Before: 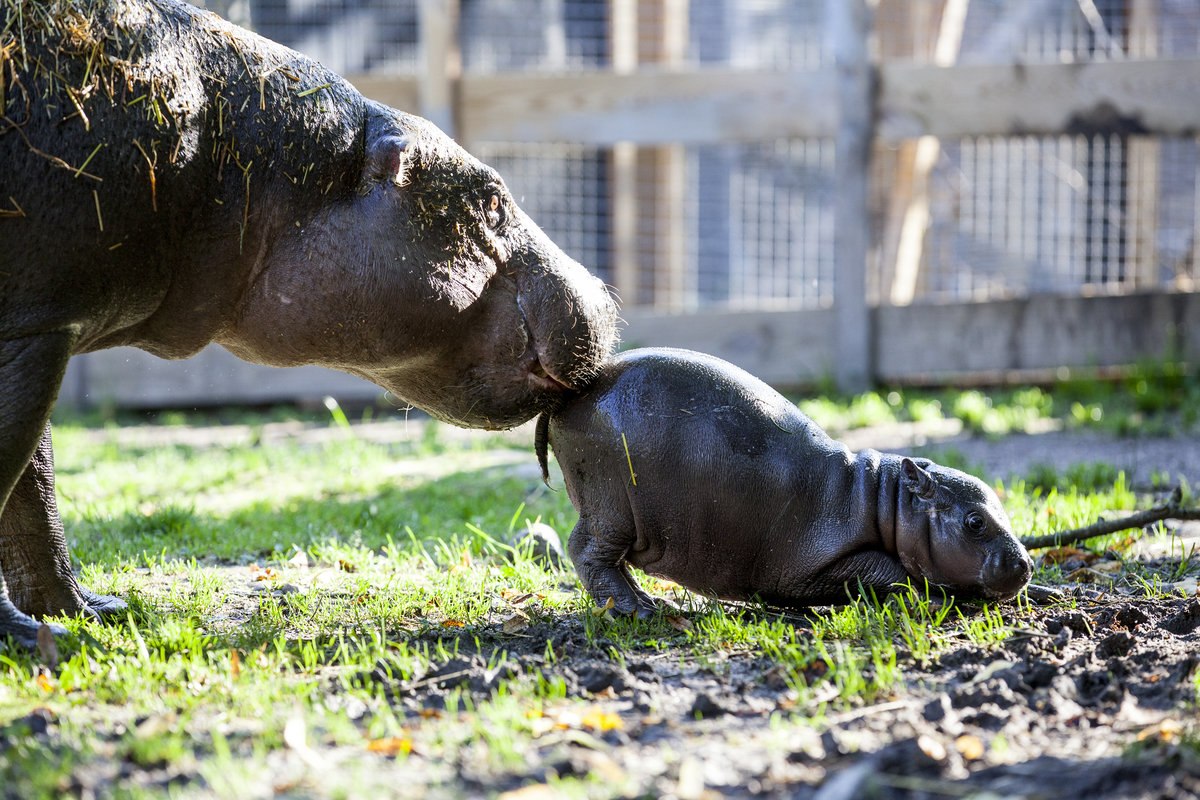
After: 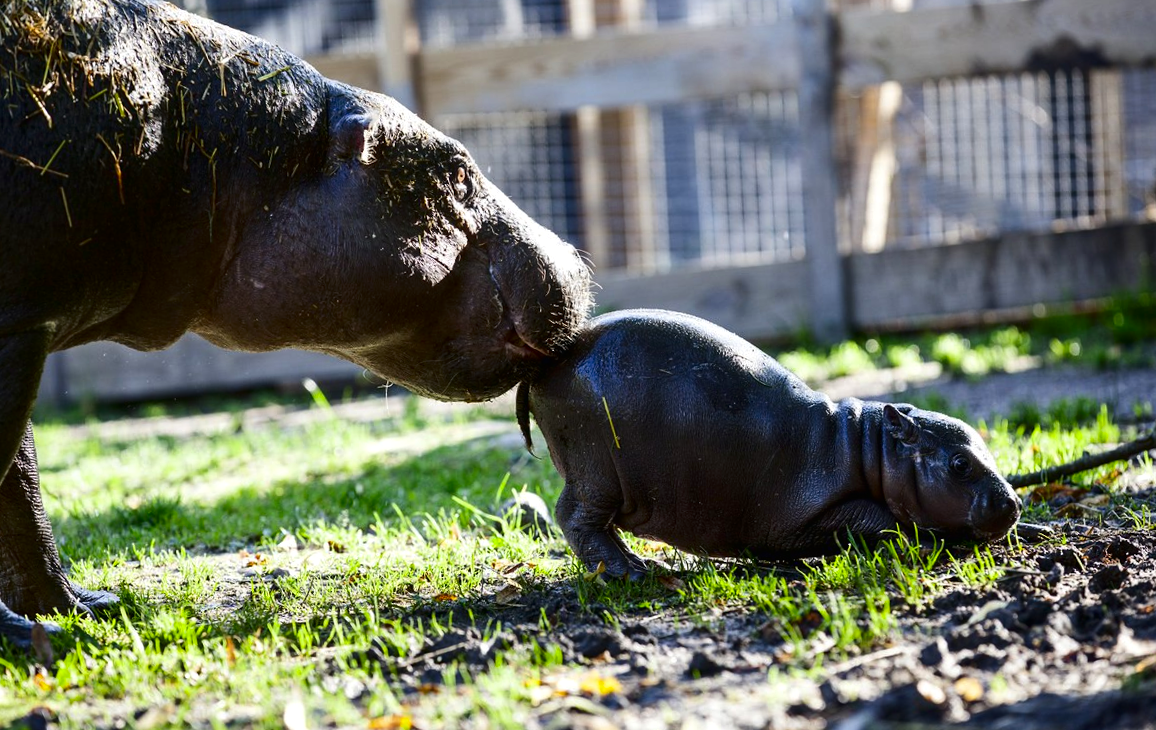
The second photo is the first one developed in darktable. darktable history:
exposure: black level correction -0.005, exposure 0.054 EV, compensate highlight preservation false
rotate and perspective: rotation -3.52°, crop left 0.036, crop right 0.964, crop top 0.081, crop bottom 0.919
contrast brightness saturation: contrast 0.1, brightness -0.26, saturation 0.14
